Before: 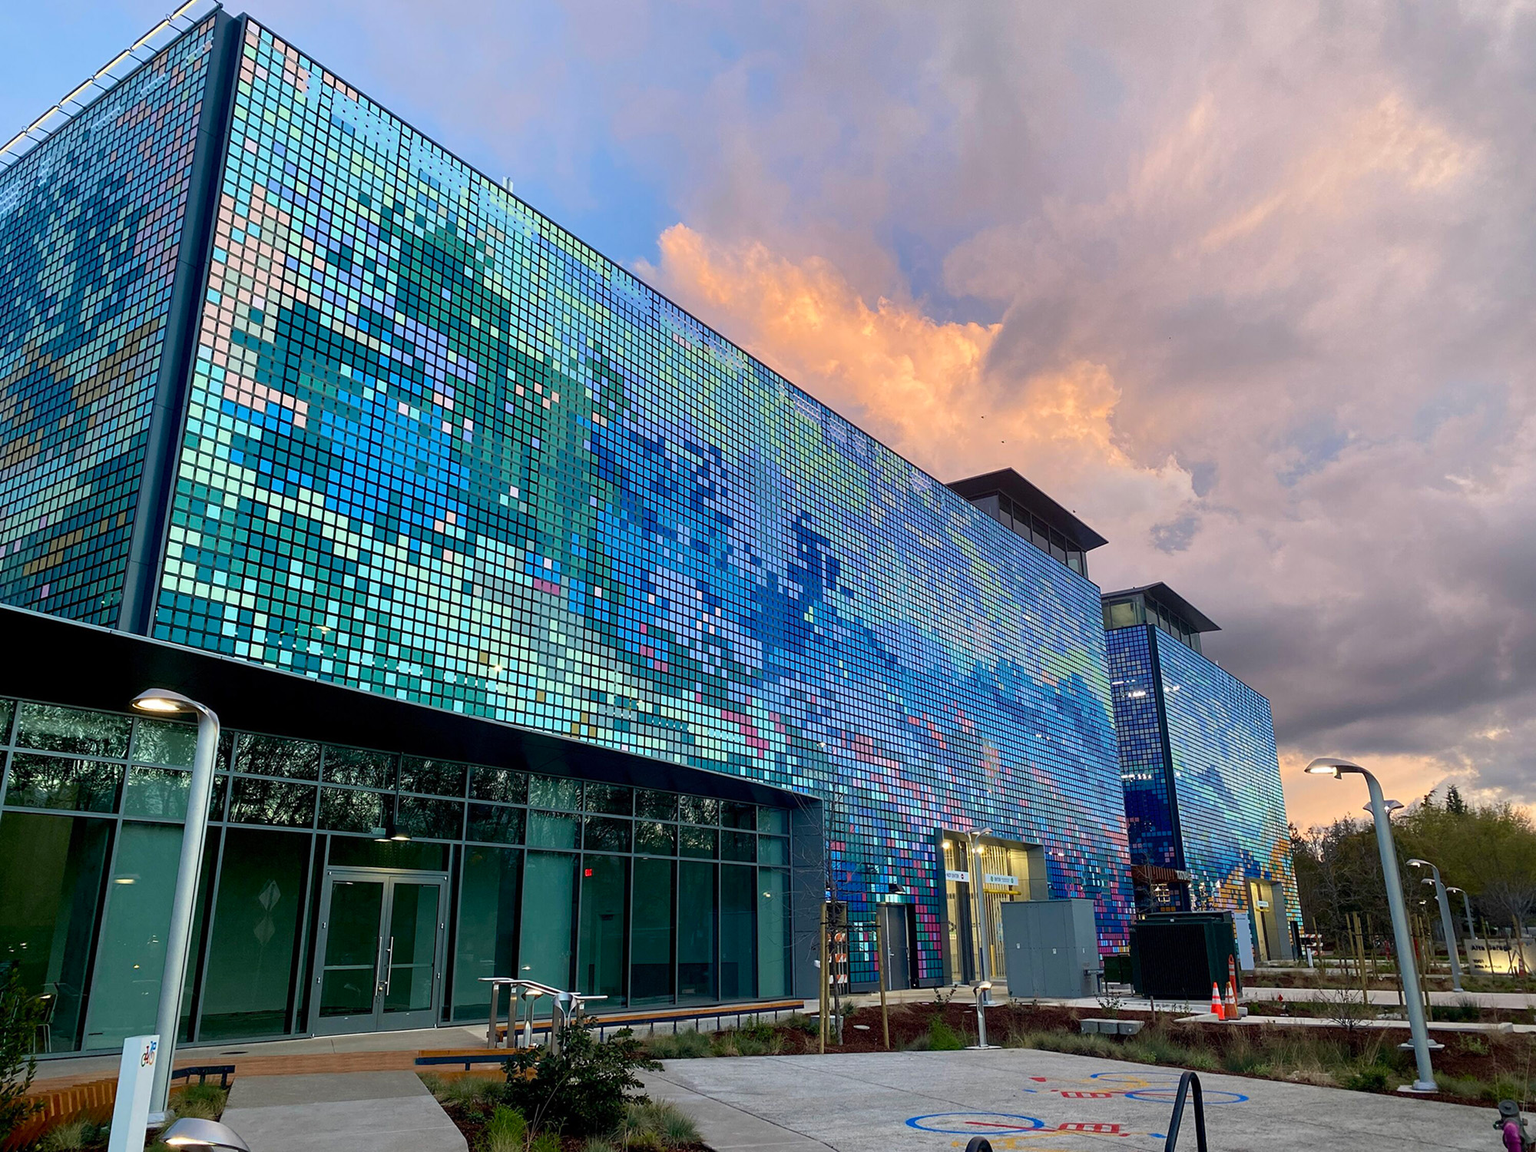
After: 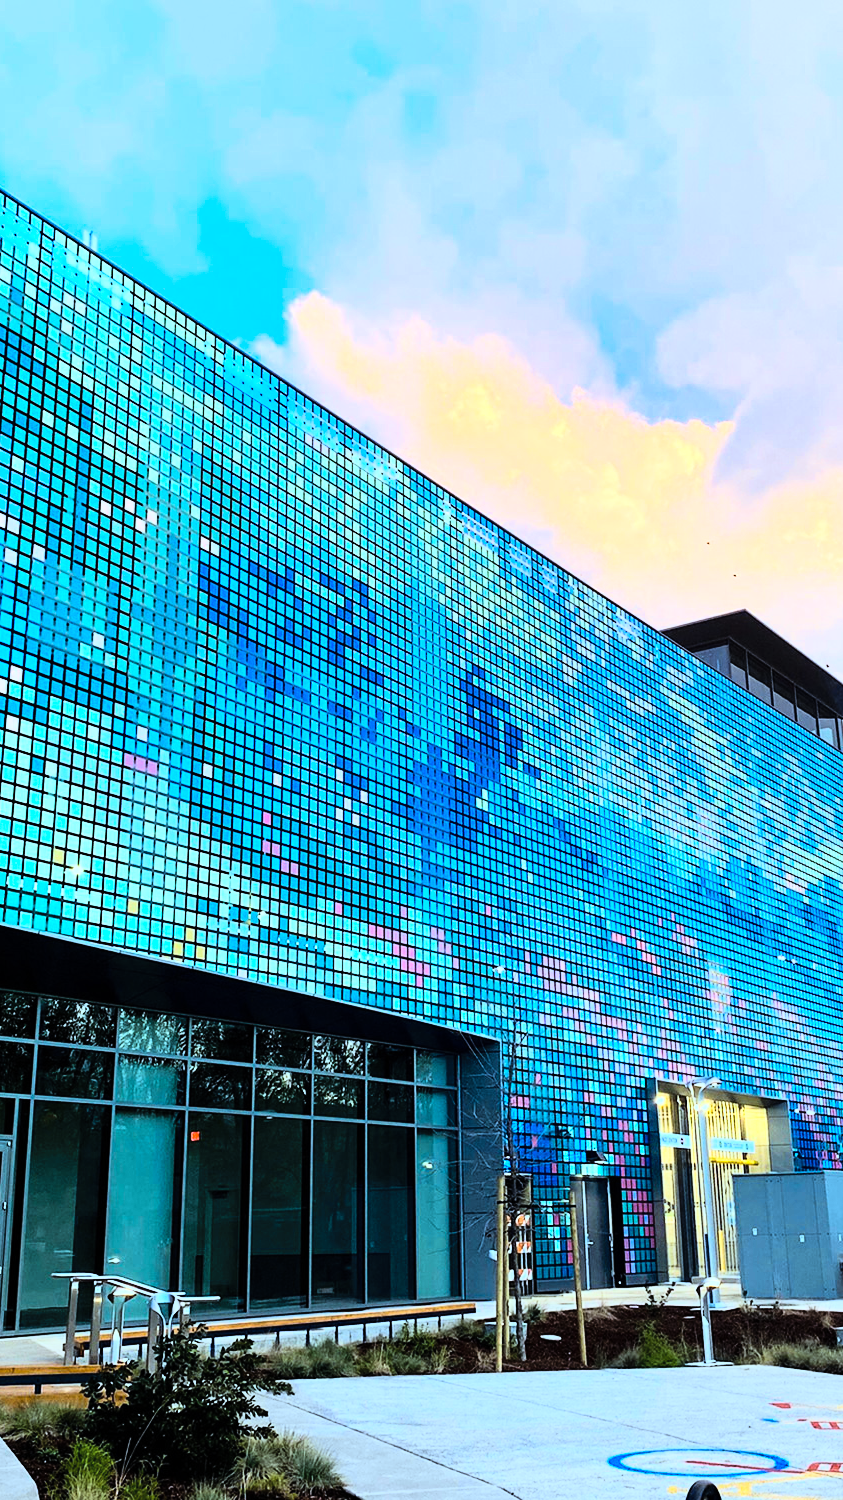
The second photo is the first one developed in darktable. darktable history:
contrast brightness saturation: brightness 0.09, saturation 0.19
exposure: exposure 0.15 EV, compensate highlight preservation false
crop: left 28.583%, right 29.231%
color contrast: green-magenta contrast 0.85, blue-yellow contrast 1.25, unbound 0
color correction: highlights a* -12.64, highlights b* -18.1, saturation 0.7
color zones: curves: ch0 [(0, 0.613) (0.01, 0.613) (0.245, 0.448) (0.498, 0.529) (0.642, 0.665) (0.879, 0.777) (0.99, 0.613)]; ch1 [(0, 0) (0.143, 0) (0.286, 0) (0.429, 0) (0.571, 0) (0.714, 0) (0.857, 0)], mix -121.96%
rgb curve: curves: ch0 [(0, 0) (0.21, 0.15) (0.24, 0.21) (0.5, 0.75) (0.75, 0.96) (0.89, 0.99) (1, 1)]; ch1 [(0, 0.02) (0.21, 0.13) (0.25, 0.2) (0.5, 0.67) (0.75, 0.9) (0.89, 0.97) (1, 1)]; ch2 [(0, 0.02) (0.21, 0.13) (0.25, 0.2) (0.5, 0.67) (0.75, 0.9) (0.89, 0.97) (1, 1)], compensate middle gray true
